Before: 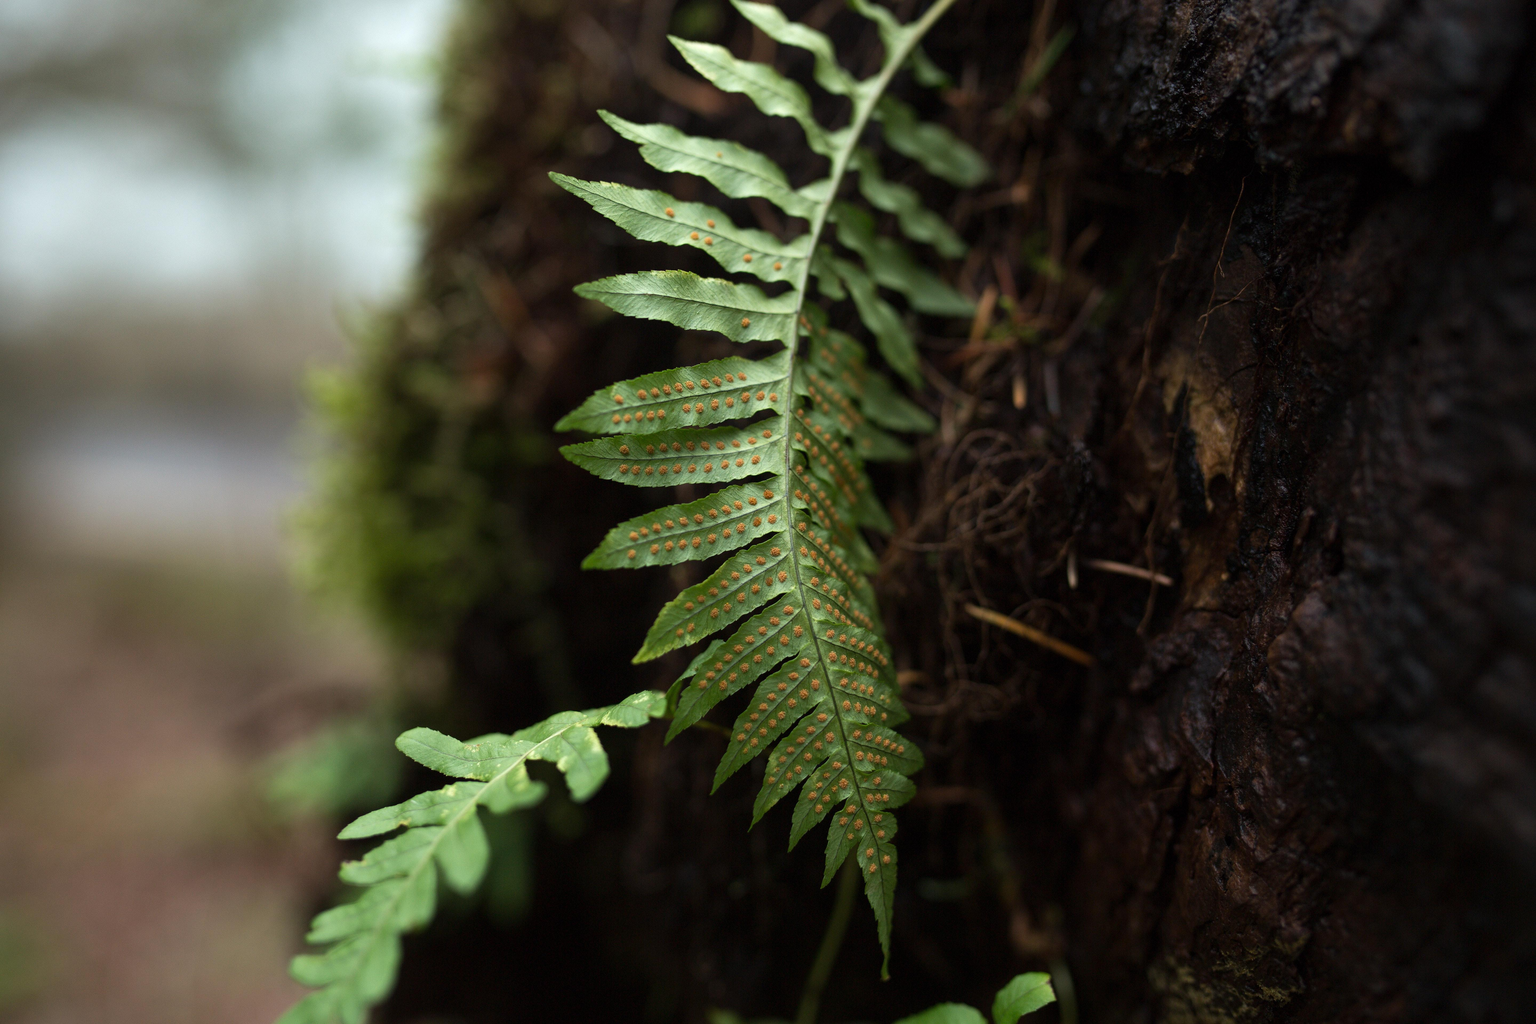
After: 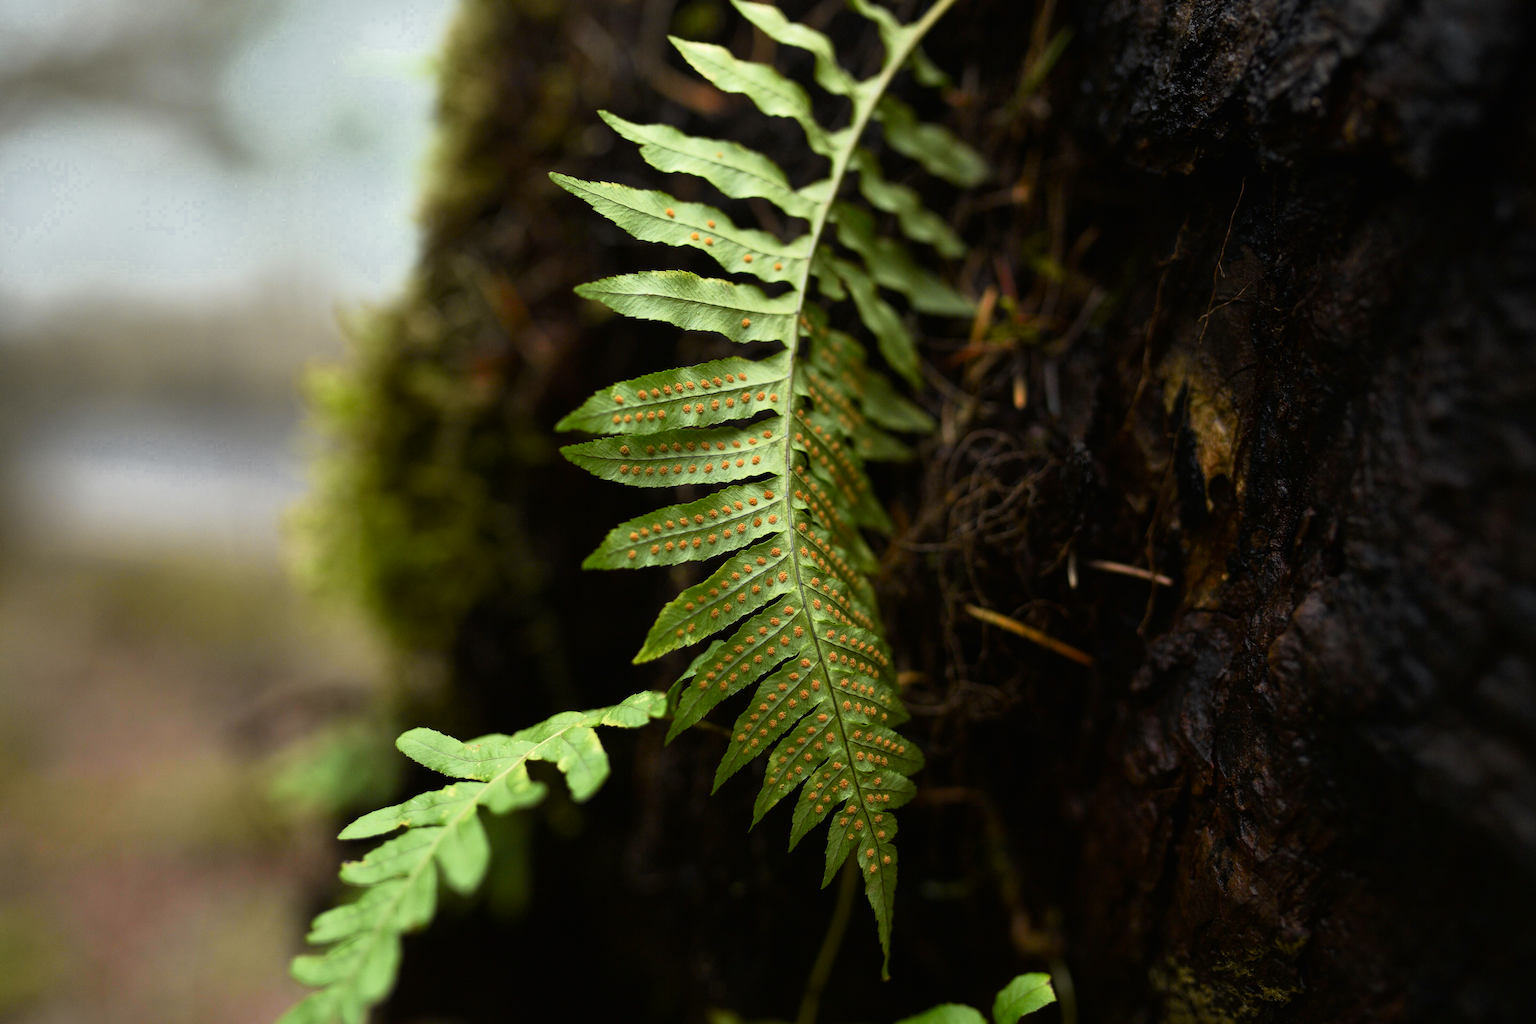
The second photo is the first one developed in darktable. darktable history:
tone curve: curves: ch0 [(0, 0.006) (0.037, 0.022) (0.123, 0.105) (0.19, 0.173) (0.277, 0.279) (0.474, 0.517) (0.597, 0.662) (0.687, 0.774) (0.855, 0.891) (1, 0.982)]; ch1 [(0, 0) (0.243, 0.245) (0.422, 0.415) (0.493, 0.495) (0.508, 0.503) (0.544, 0.552) (0.557, 0.582) (0.626, 0.672) (0.694, 0.732) (1, 1)]; ch2 [(0, 0) (0.249, 0.216) (0.356, 0.329) (0.424, 0.442) (0.476, 0.483) (0.498, 0.5) (0.517, 0.519) (0.532, 0.539) (0.562, 0.596) (0.614, 0.662) (0.706, 0.757) (0.808, 0.809) (0.991, 0.968)], color space Lab, independent channels, preserve colors none
color zones: curves: ch0 [(0, 0.497) (0.143, 0.5) (0.286, 0.5) (0.429, 0.483) (0.571, 0.116) (0.714, -0.006) (0.857, 0.28) (1, 0.497)]
